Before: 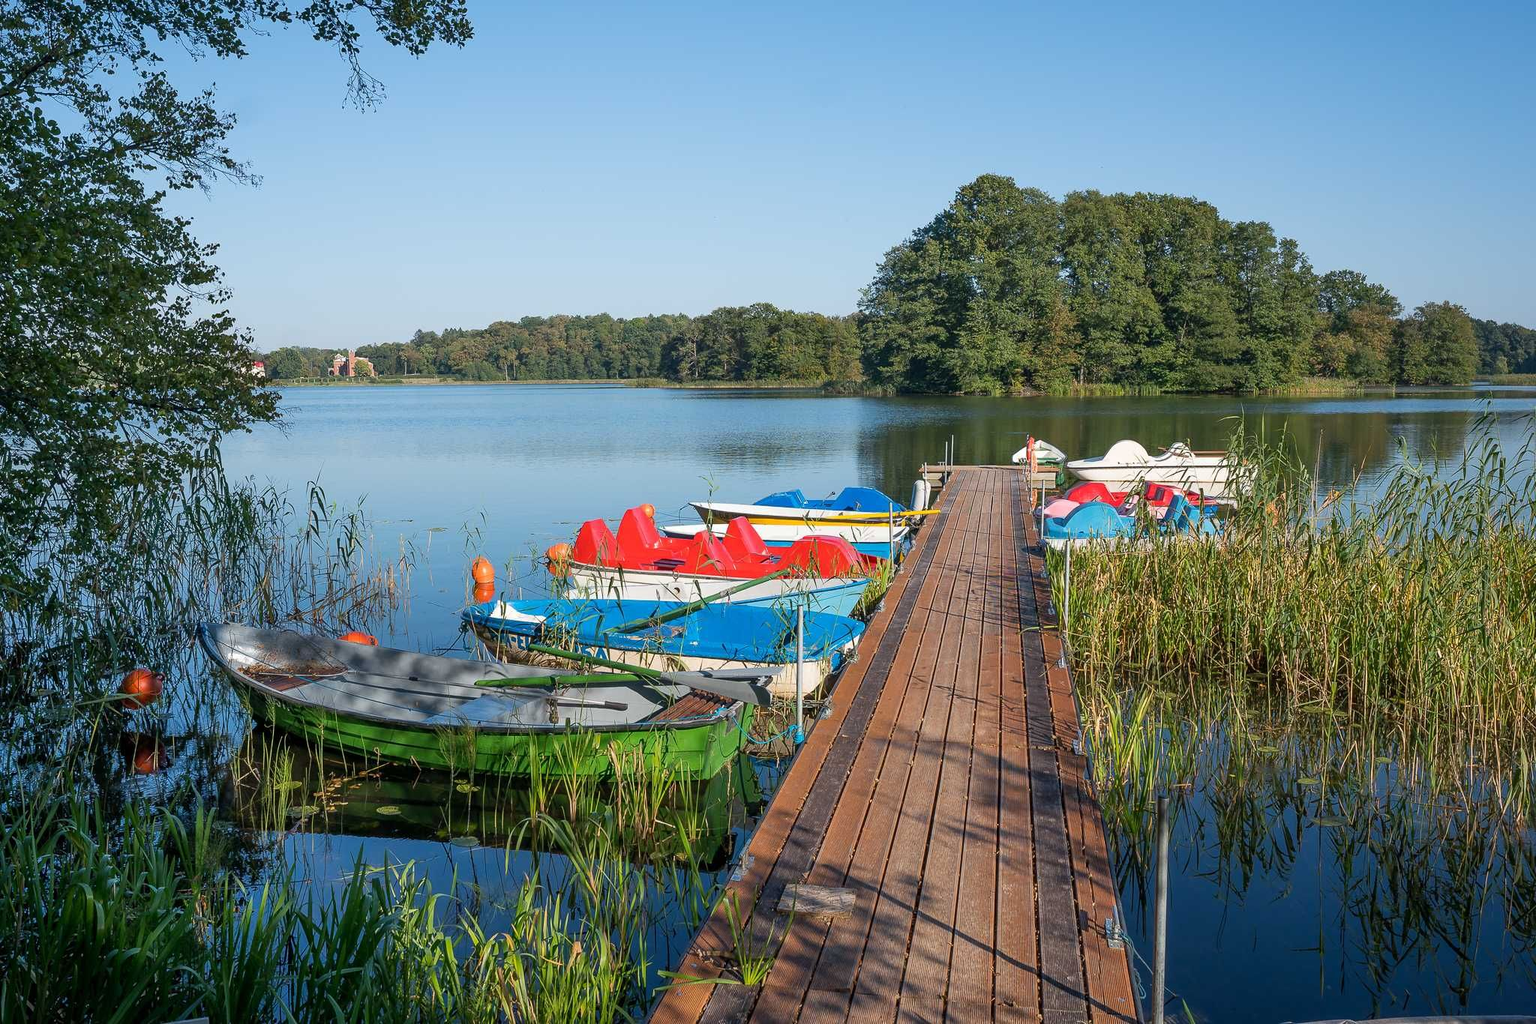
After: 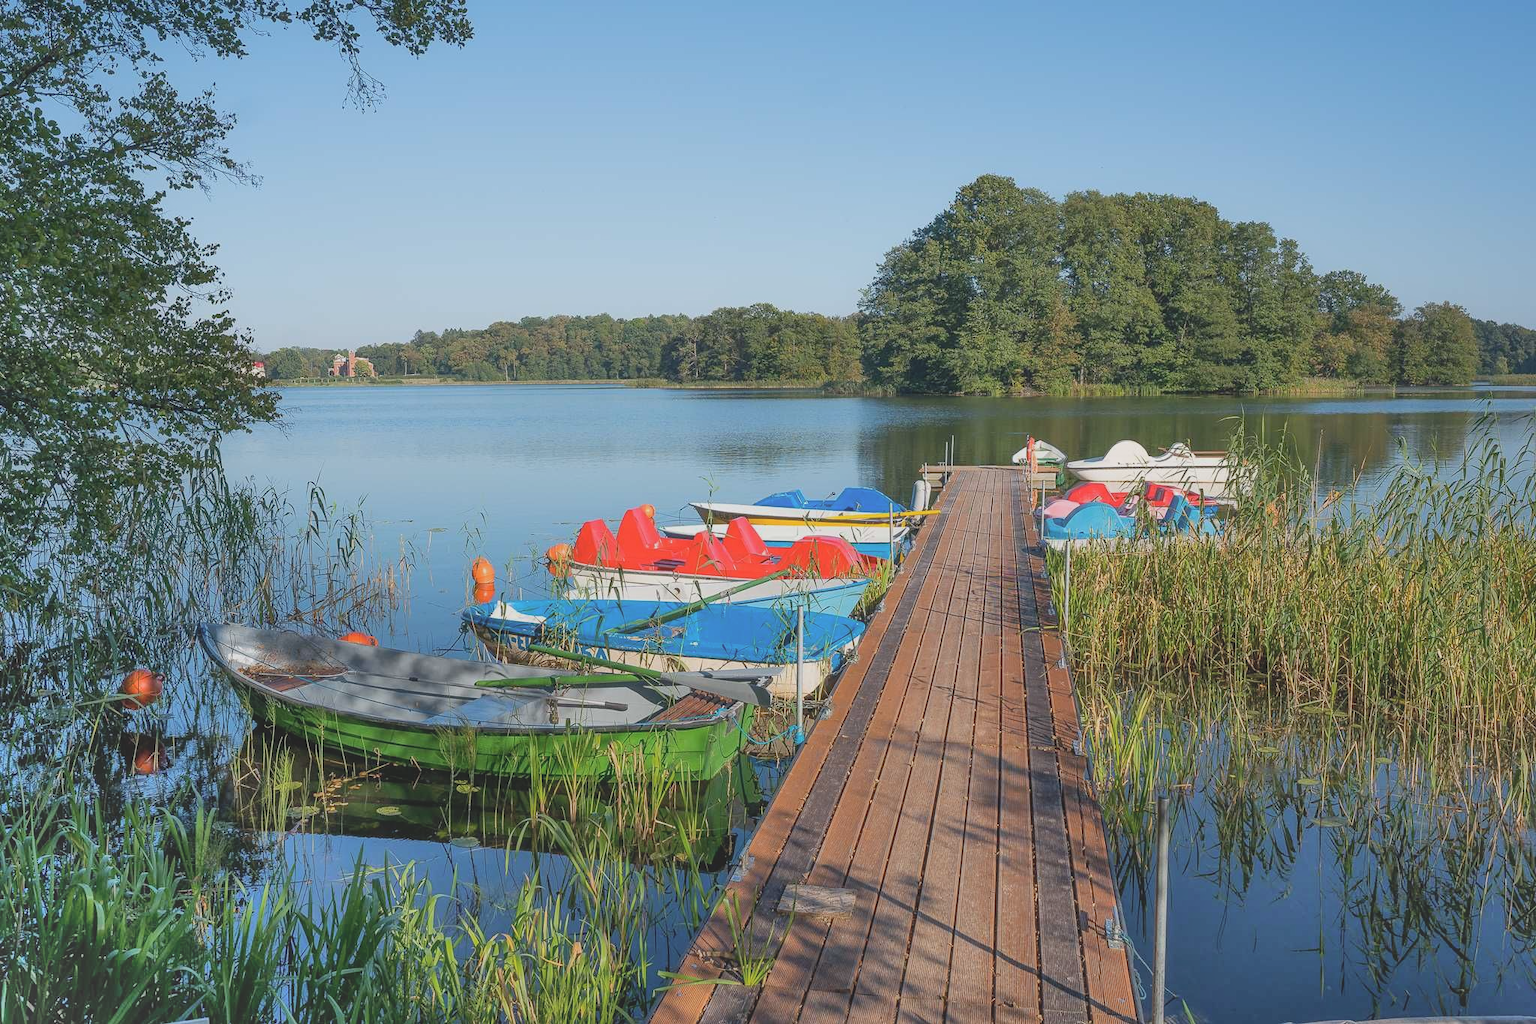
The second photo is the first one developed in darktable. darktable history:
contrast brightness saturation: contrast -0.15, brightness 0.05, saturation -0.12
shadows and highlights: shadows 75, highlights -25, soften with gaussian
contrast equalizer: y [[0.5, 0.488, 0.462, 0.461, 0.491, 0.5], [0.5 ×6], [0.5 ×6], [0 ×6], [0 ×6]]
